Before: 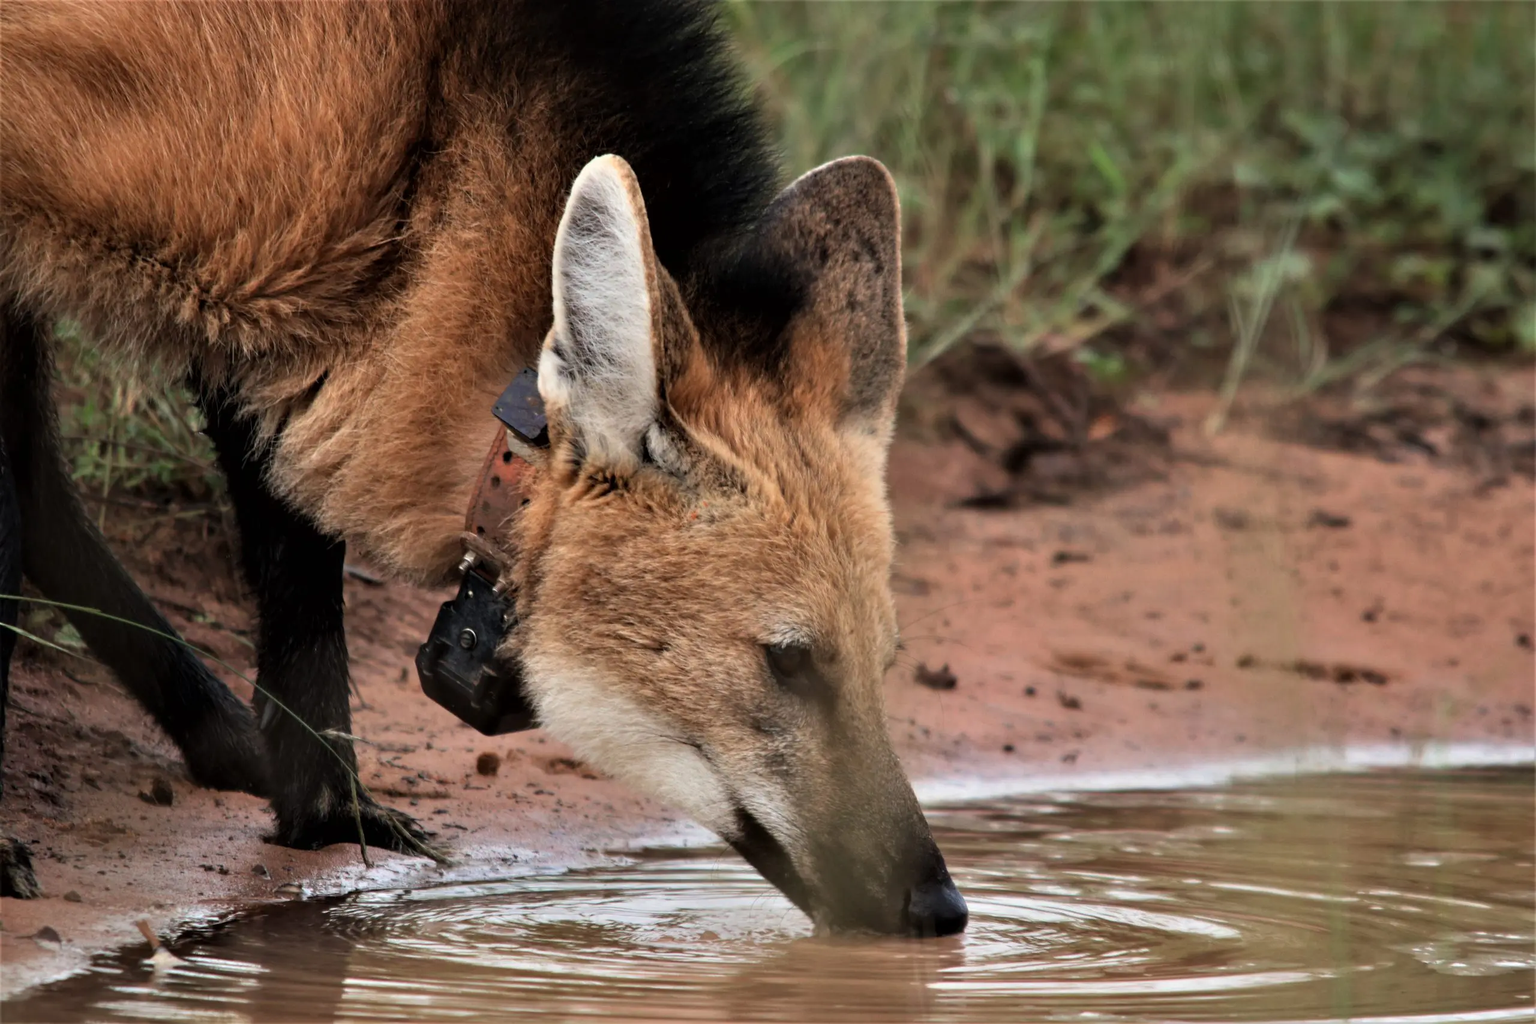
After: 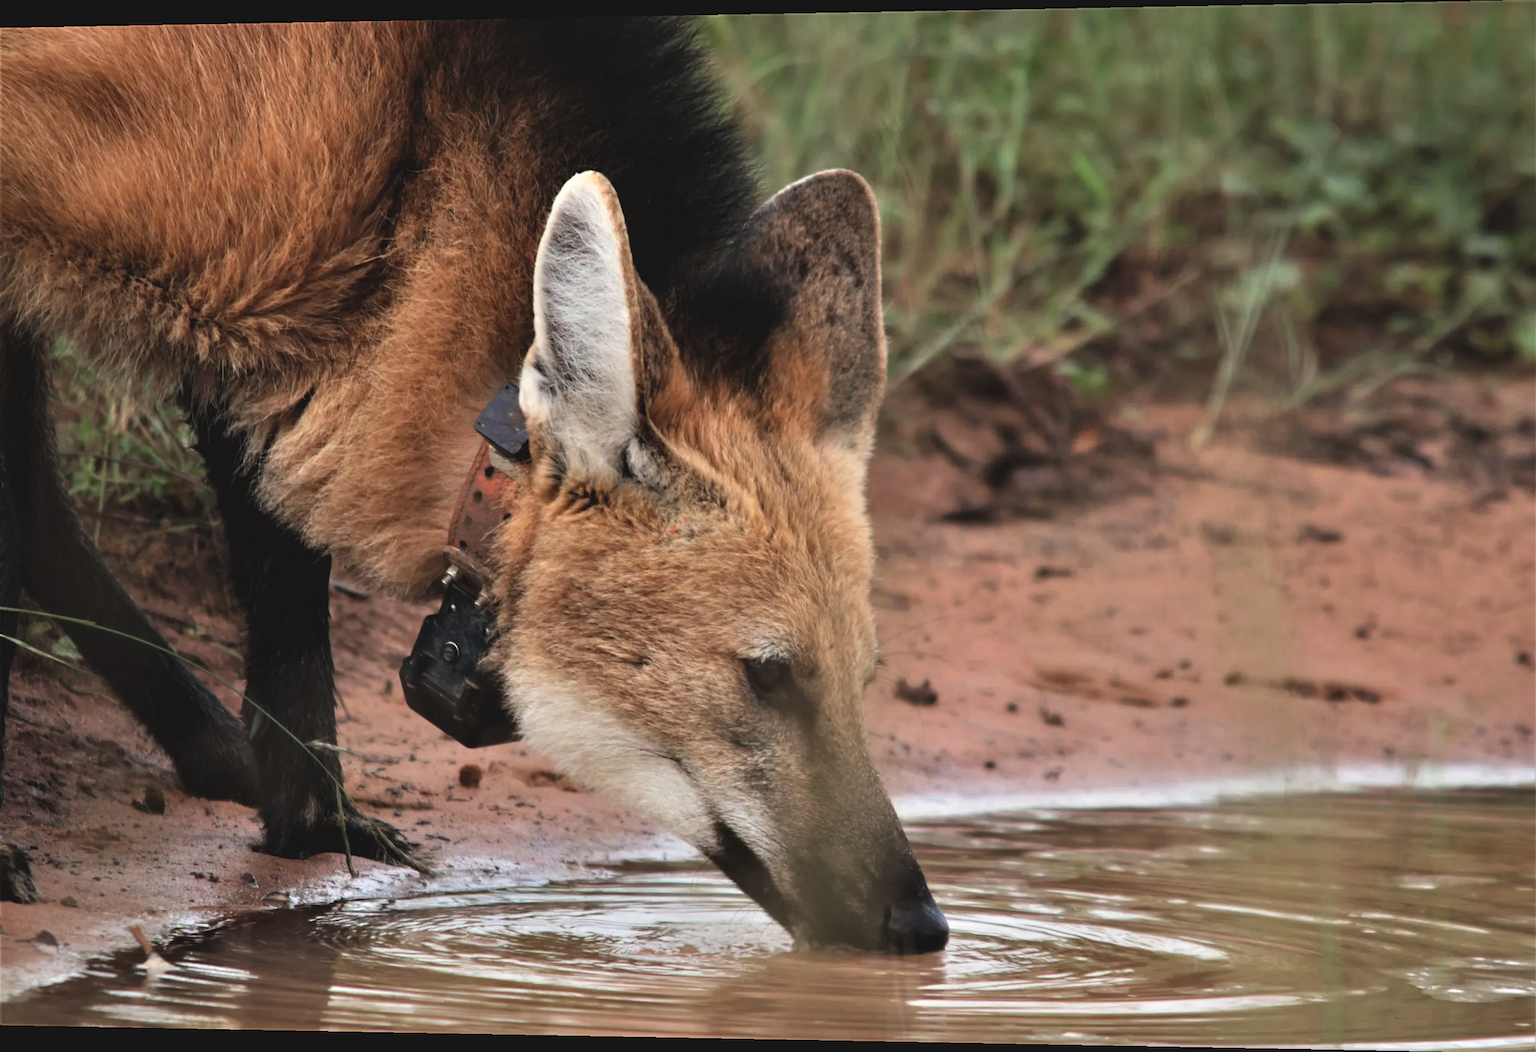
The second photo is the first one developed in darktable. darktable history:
rotate and perspective: lens shift (horizontal) -0.055, automatic cropping off
exposure: black level correction -0.008, exposure 0.067 EV, compensate highlight preservation false
